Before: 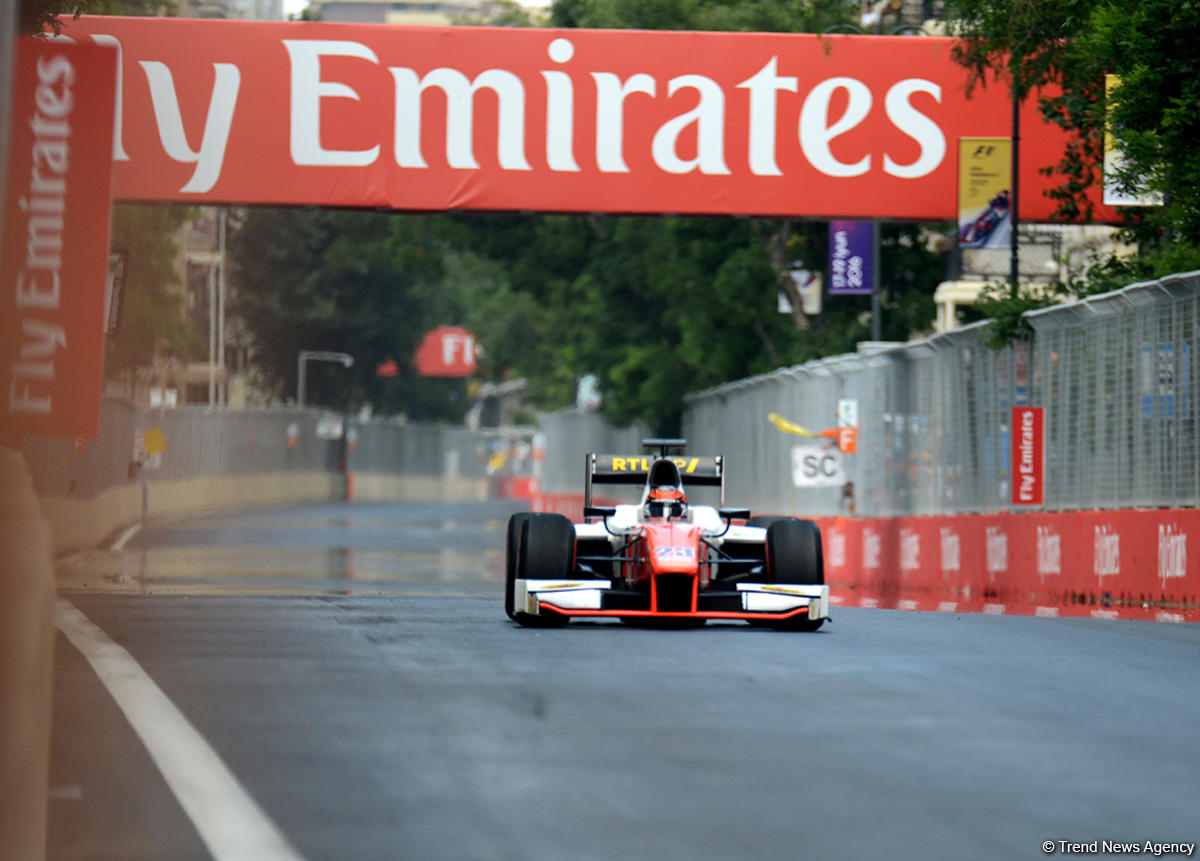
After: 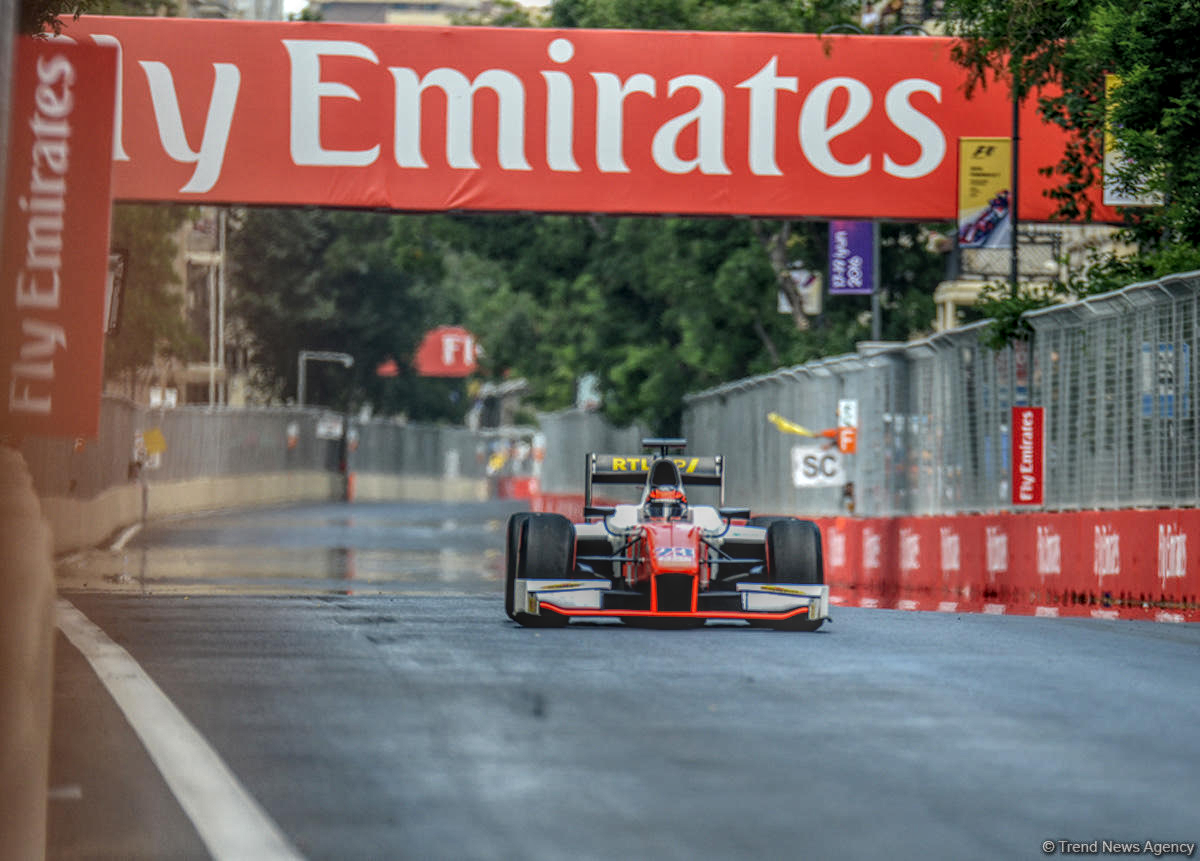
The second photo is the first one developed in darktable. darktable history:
white balance: red 1, blue 1
local contrast: highlights 0%, shadows 0%, detail 200%, midtone range 0.25
